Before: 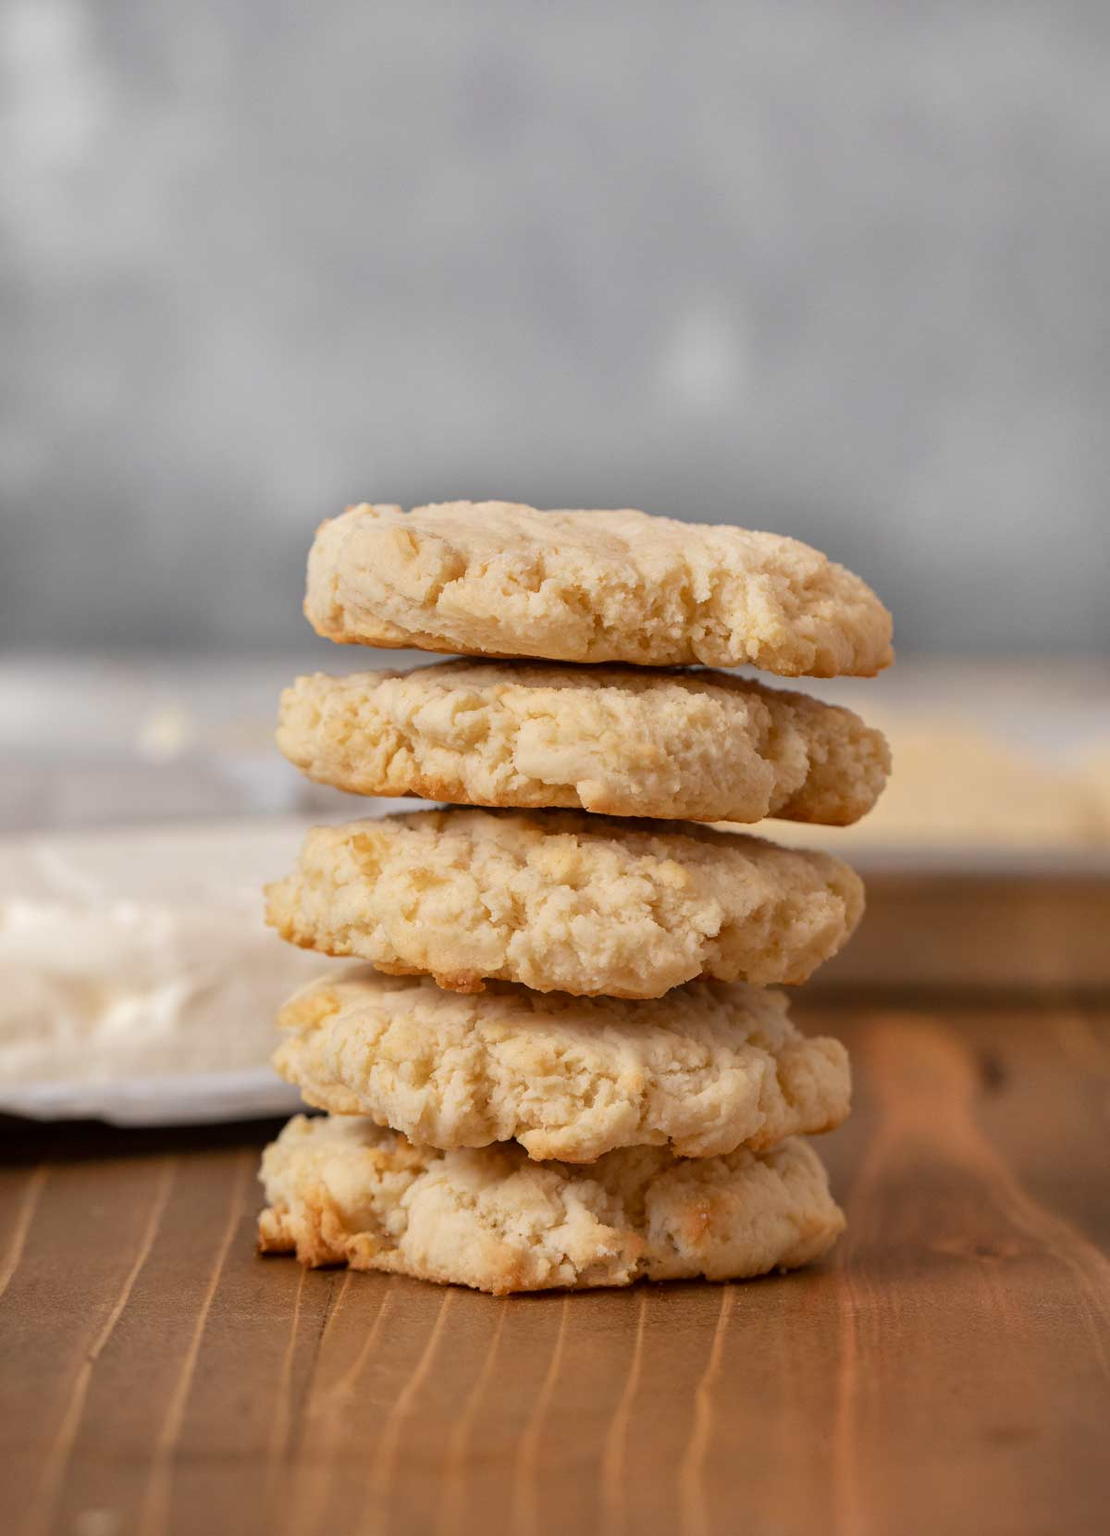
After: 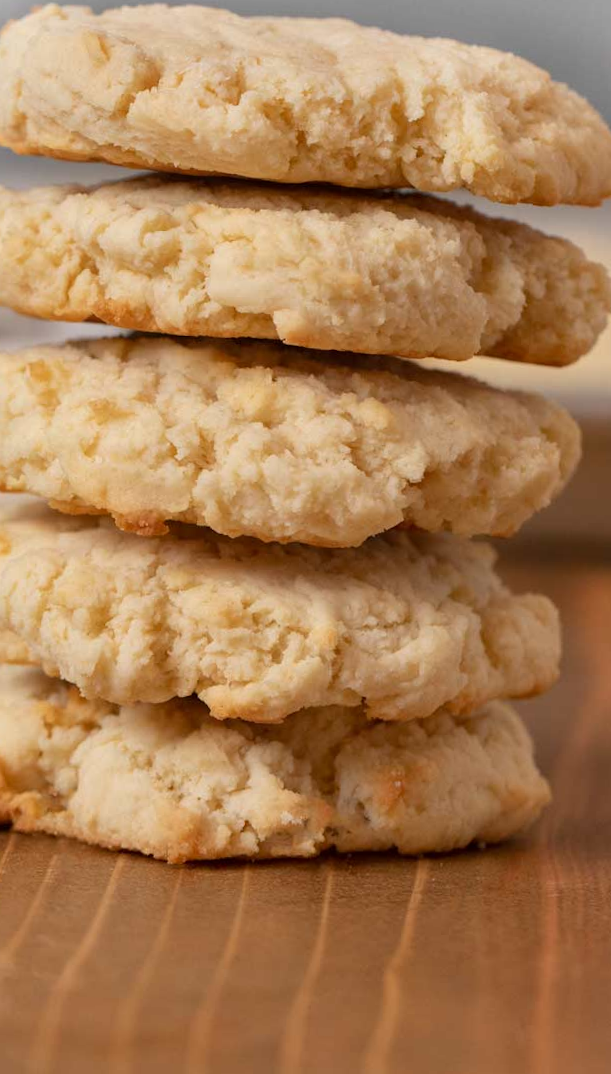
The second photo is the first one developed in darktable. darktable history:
crop and rotate: left 29.237%, top 31.152%, right 19.807%
rotate and perspective: rotation 1.57°, crop left 0.018, crop right 0.982, crop top 0.039, crop bottom 0.961
